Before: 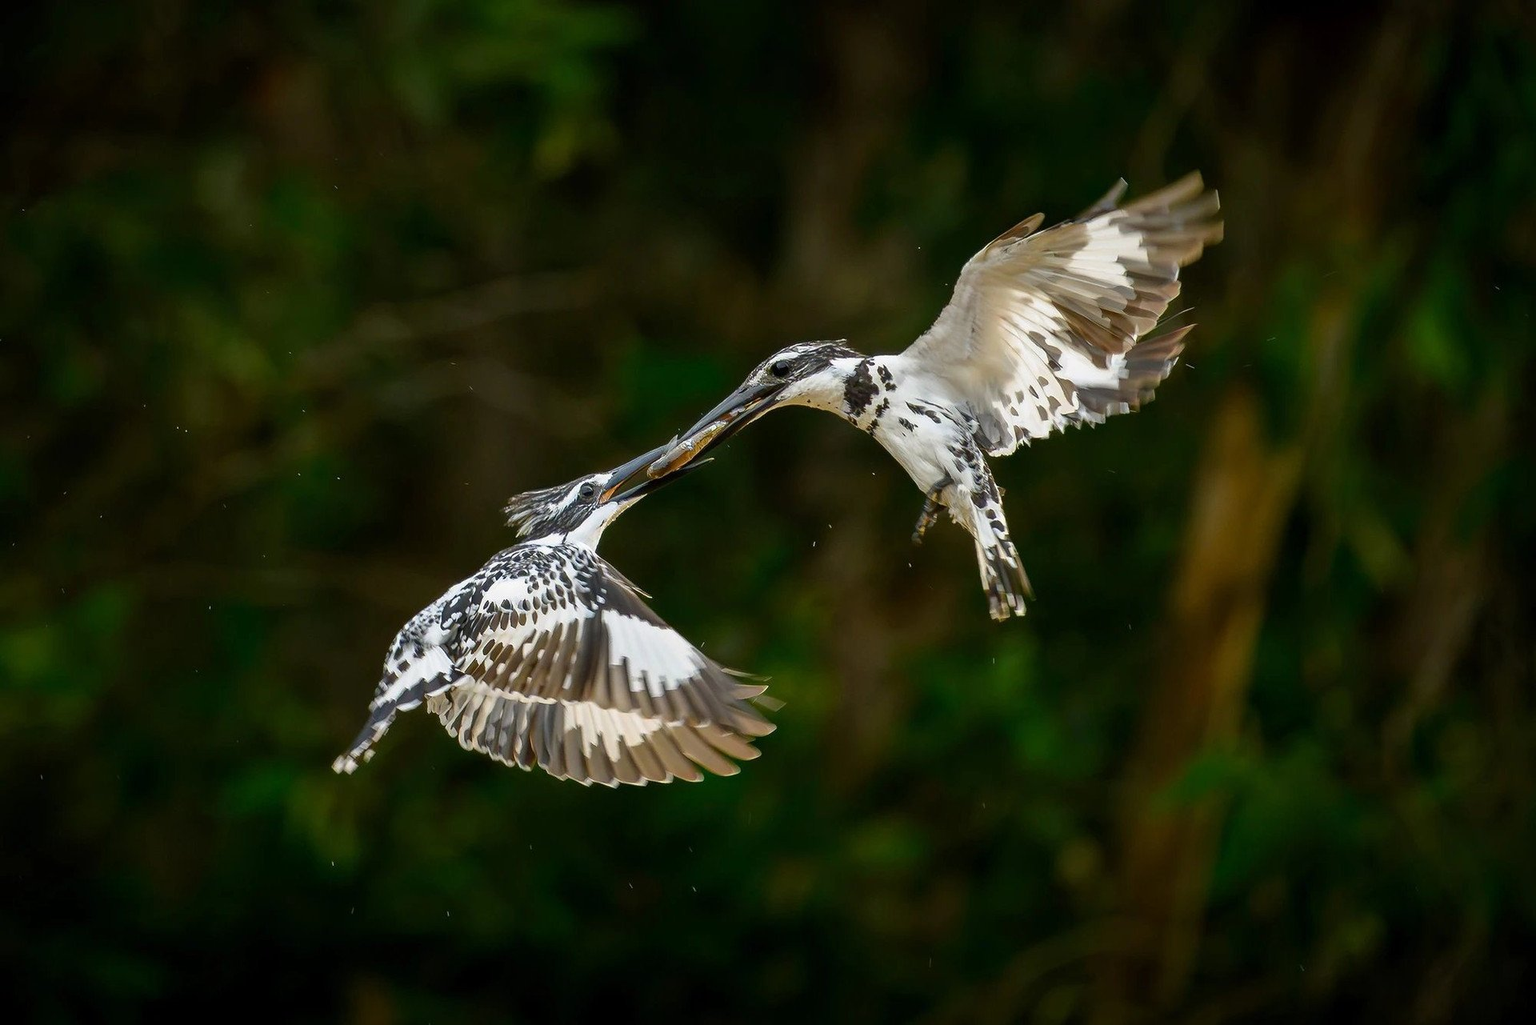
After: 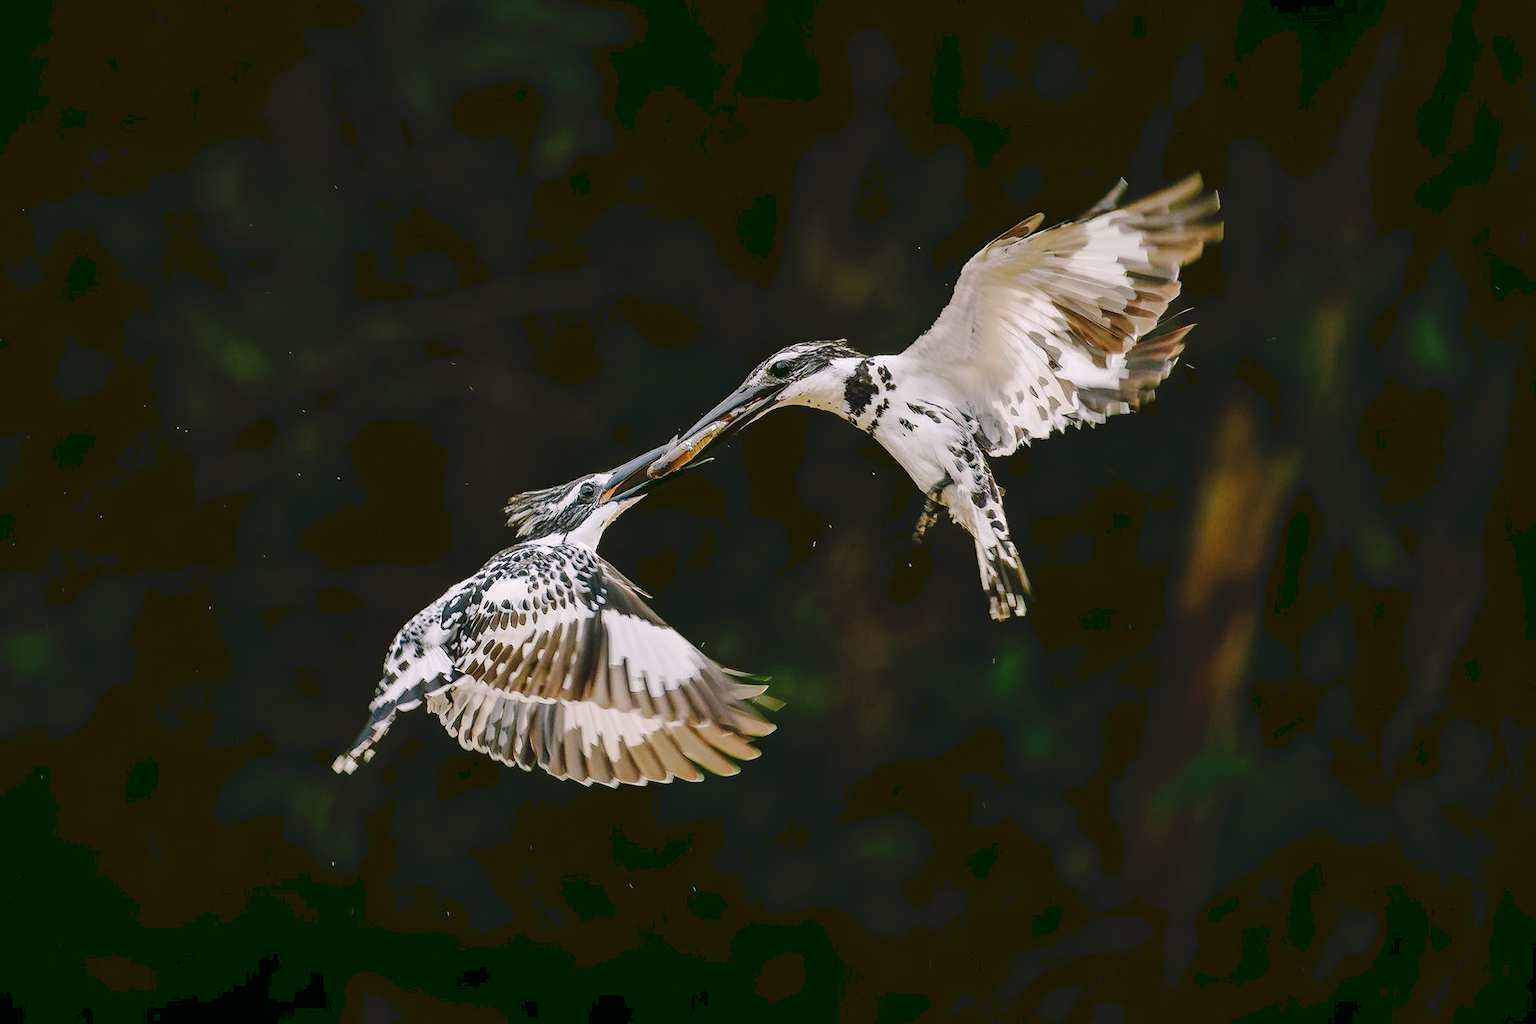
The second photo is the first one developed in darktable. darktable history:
tone curve: curves: ch0 [(0, 0) (0.003, 0.089) (0.011, 0.089) (0.025, 0.088) (0.044, 0.089) (0.069, 0.094) (0.1, 0.108) (0.136, 0.119) (0.177, 0.147) (0.224, 0.204) (0.277, 0.28) (0.335, 0.389) (0.399, 0.486) (0.468, 0.588) (0.543, 0.647) (0.623, 0.705) (0.709, 0.759) (0.801, 0.815) (0.898, 0.873) (1, 1)], preserve colors none
color look up table: target L [95.36, 89.89, 87.33, 81.89, 75.68, 72.2, 62.13, 52.73, 49.79, 44.48, 38.47, 22.13, 201.61, 77.78, 69.15, 67.57, 60.3, 55.18, 50.27, 45.69, 41.22, 38.97, 32.71, 30.63, 18.61, 4.648, 92.84, 73.67, 74.9, 73.66, 55.22, 63.13, 46.54, 42.84, 40.54, 37.29, 37.68, 33.05, 29.38, 17.33, 0.508, 0.527, 92.16, 85.71, 79.77, 68.37, 55.04, 49.01, 38.36], target a [-0.953, -18.51, -19.56, -8.704, -6.549, -6.945, -27.57, -49.53, -17.61, -11.06, -27.99, -14.51, 0, 21.64, 49.16, 28.03, 50.78, 69.98, 78.55, 23.52, 45.13, 46.94, 39.51, 5.913, 22.3, 30.71, 11.76, 41.69, 25.33, 55.38, 72.43, 50.68, 72.95, -0.534, 38.19, 18.93, 16.31, 7.582, 36.45, 27.36, 4.905, -0.079, -28.47, -0.466, -17.57, 2.042, -0.412, -15.76, -18.71], target b [11.49, 36.51, 11.43, 29.16, 12.34, 63.13, 10.21, 32.54, 14.32, 36.3, 24.93, 22.41, -0.001, 42.92, 35.48, 13.34, 58.69, 27.51, 56.69, 40.78, 19.56, 46.72, 45.91, 4.393, 31.4, 7.31, -4.859, -8.062, -30.66, -29.77, -20.67, -47.98, 15.88, -19.88, -60.68, -37.71, -74.87, -54.16, -2.772, -43.39, -39.11, 0.16, -9.289, -5.726, -24.04, -26.33, -3.922, -36.67, -4.864], num patches 49
